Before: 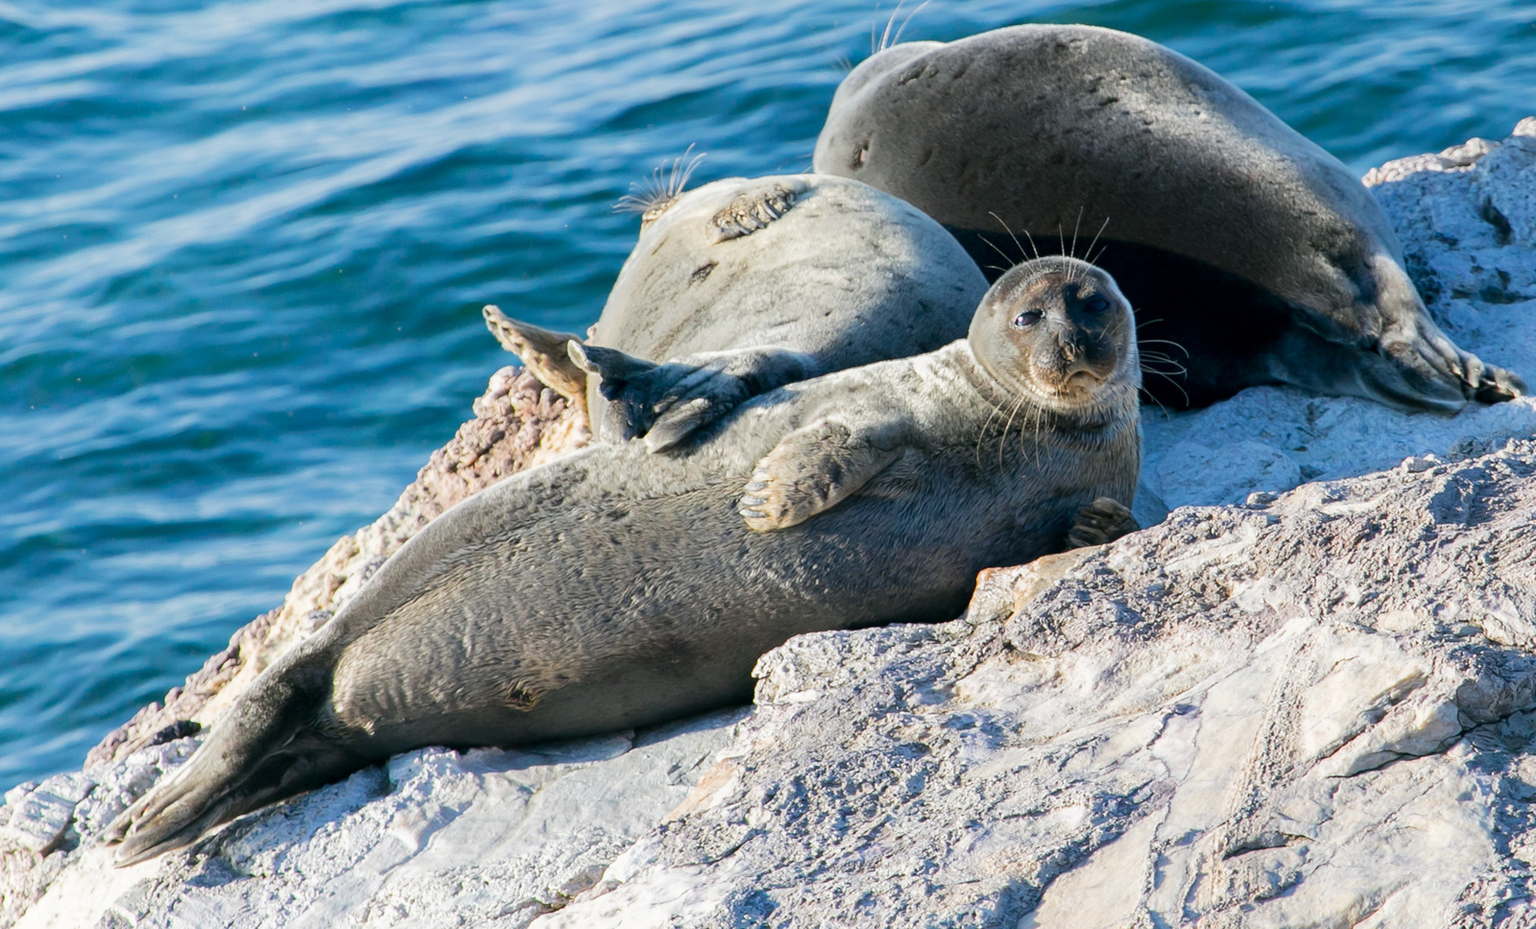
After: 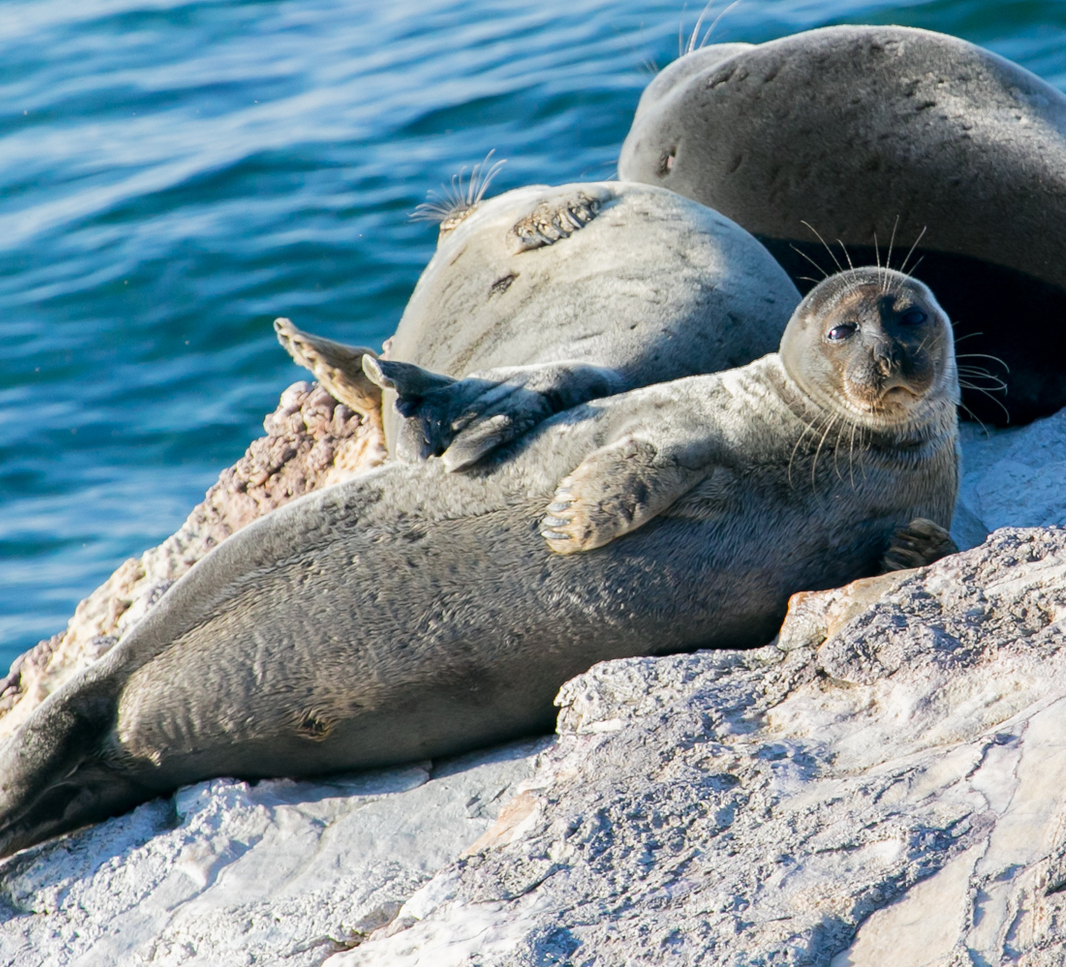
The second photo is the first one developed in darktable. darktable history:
crop and rotate: left 14.343%, right 18.986%
